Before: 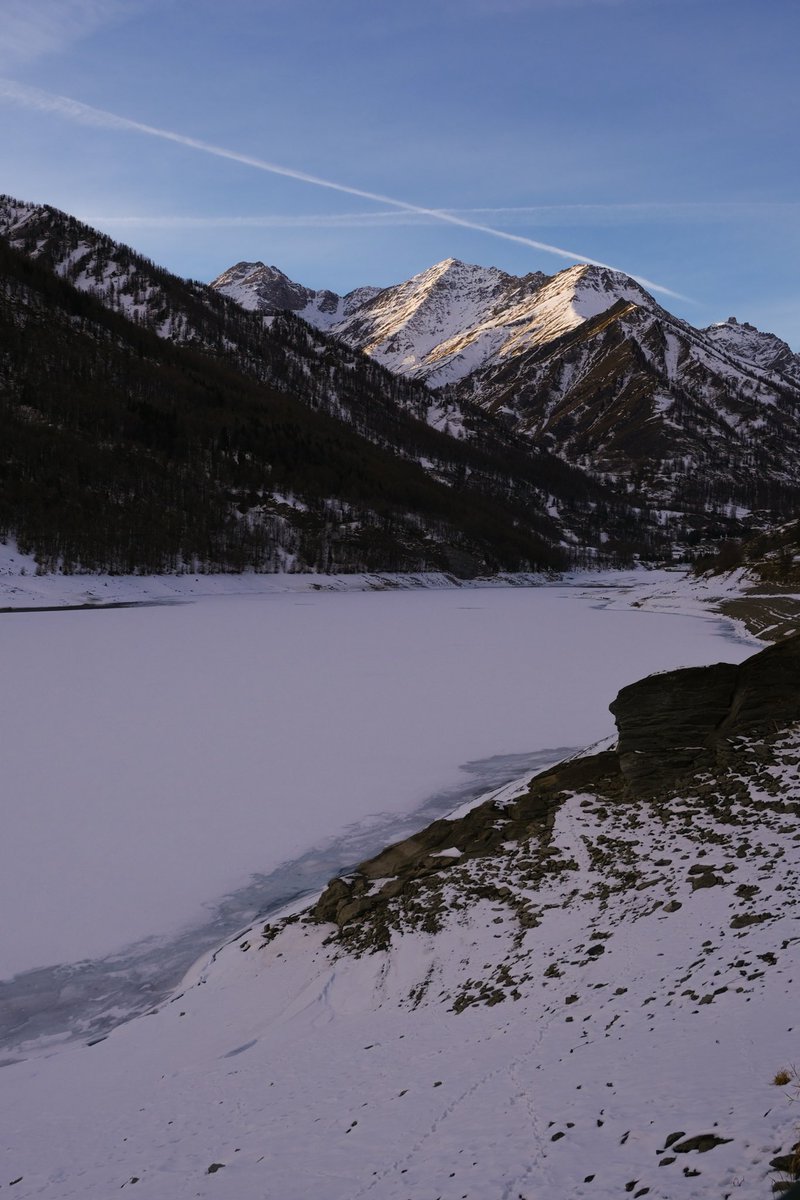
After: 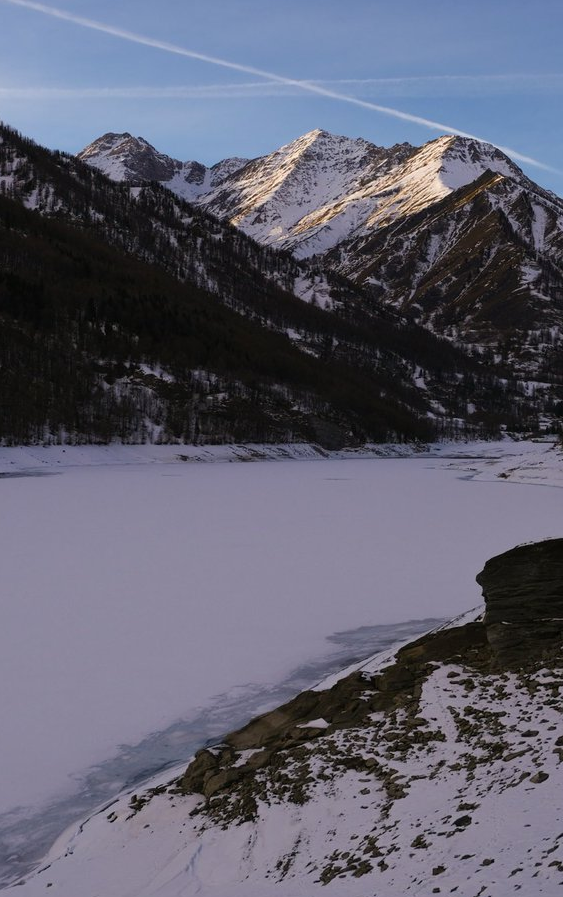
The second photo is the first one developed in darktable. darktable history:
crop and rotate: left 16.652%, top 10.786%, right 12.933%, bottom 14.386%
